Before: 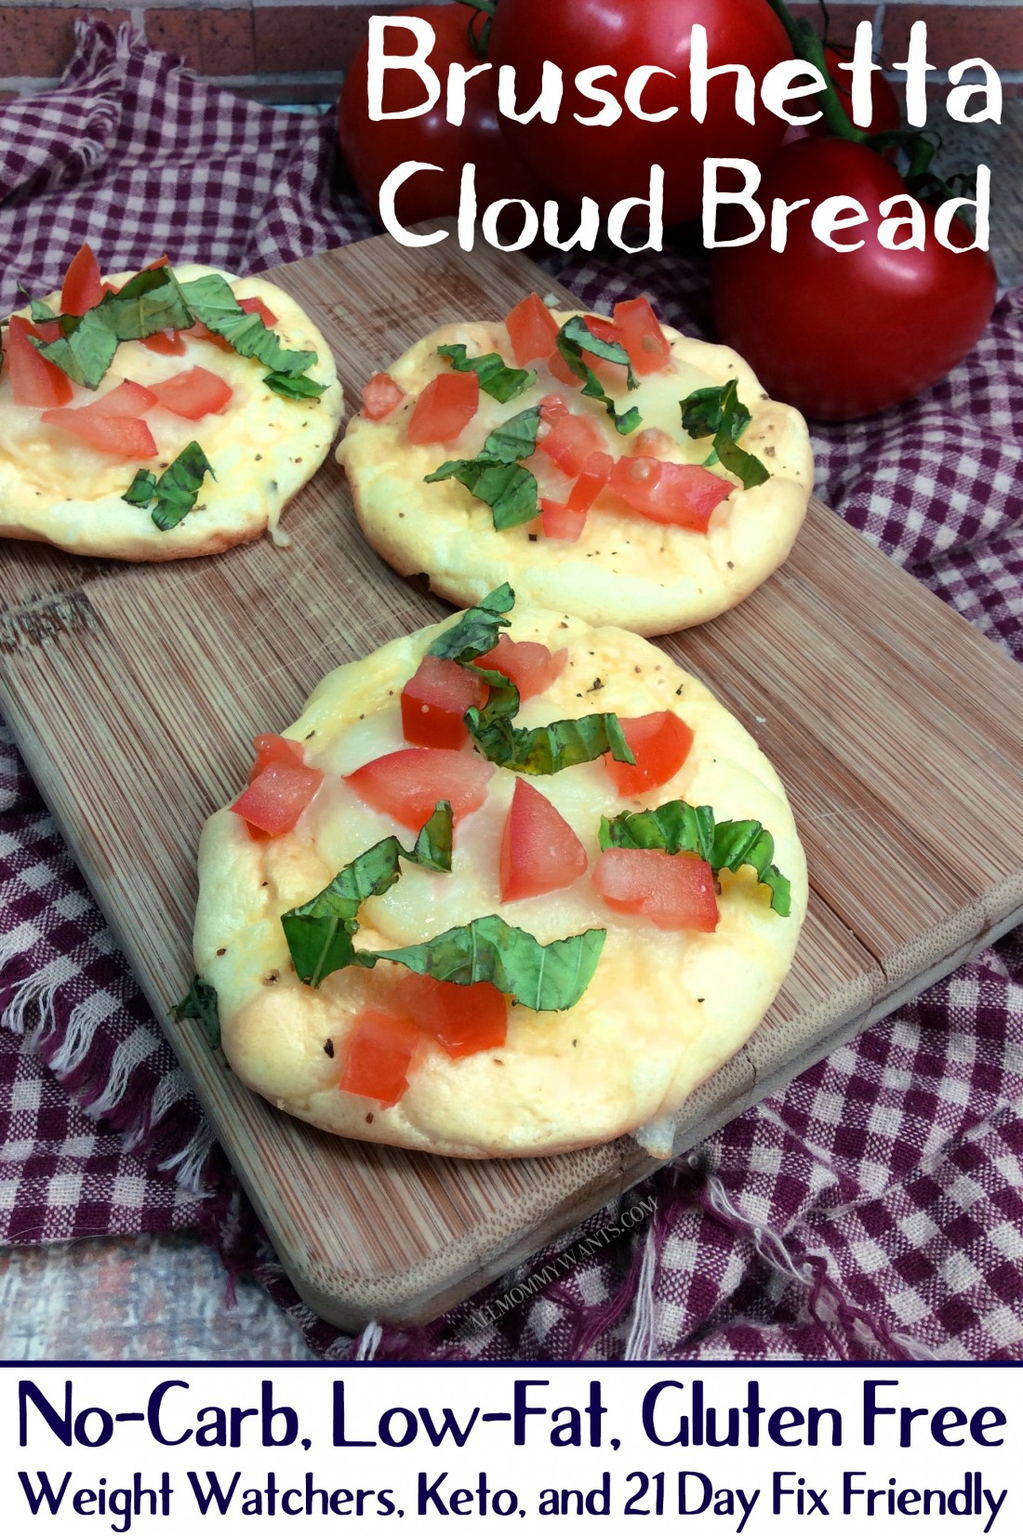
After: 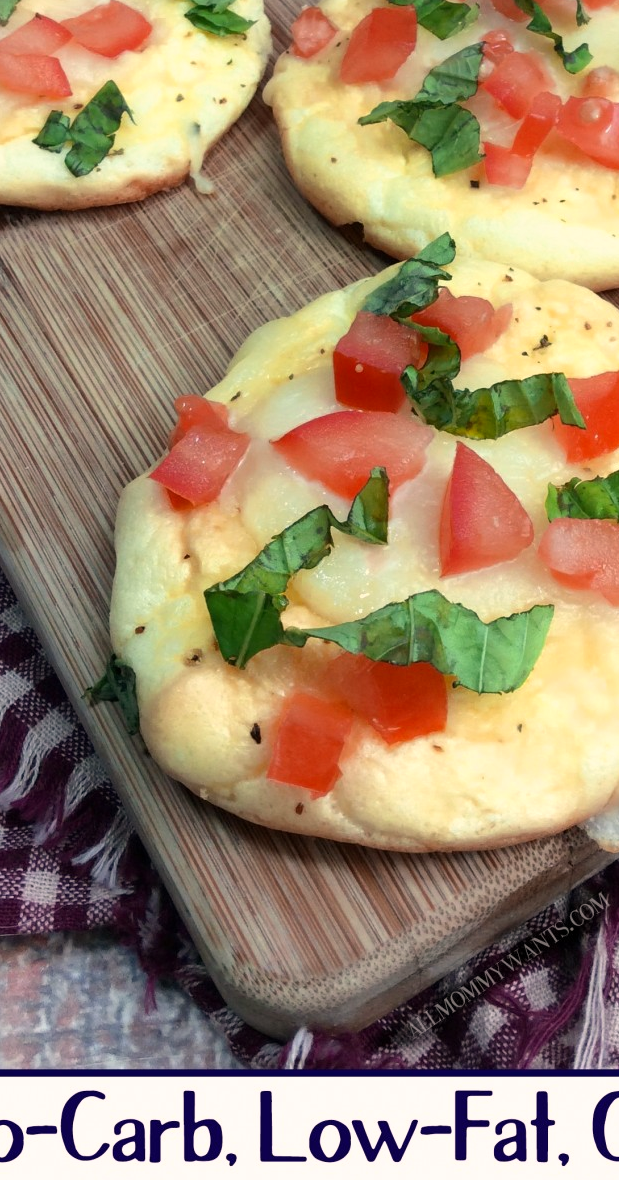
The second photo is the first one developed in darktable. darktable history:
crop: left 8.966%, top 23.852%, right 34.699%, bottom 4.703%
color correction: highlights a* 5.81, highlights b* 4.84
